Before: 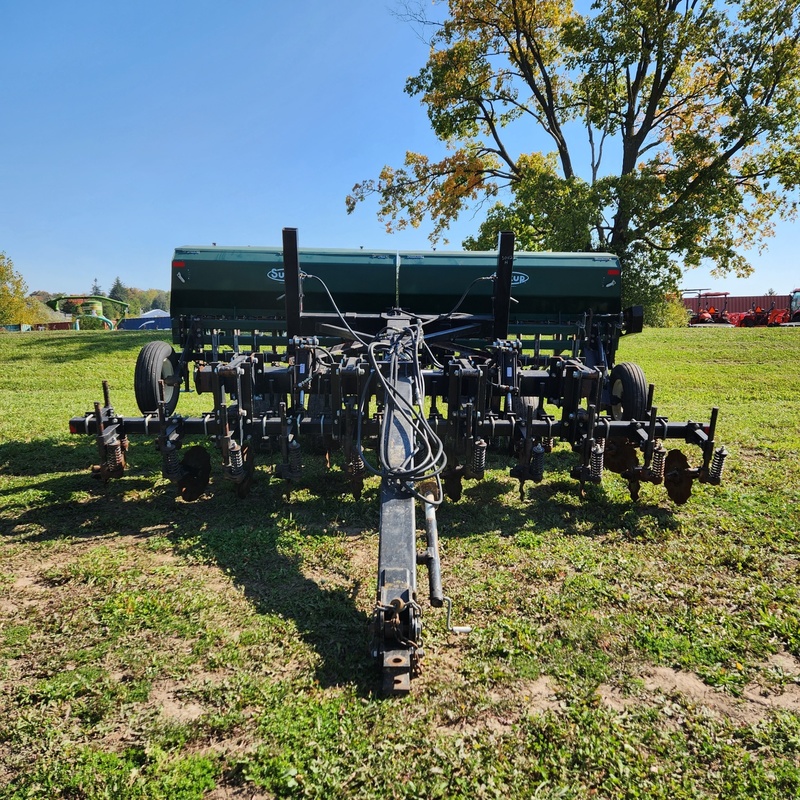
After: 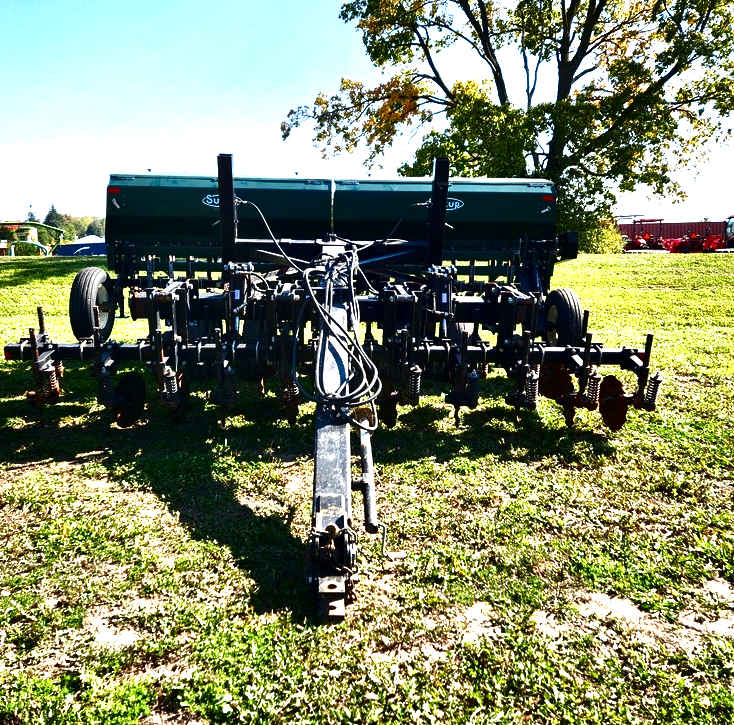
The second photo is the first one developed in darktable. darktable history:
contrast brightness saturation: brightness -0.525
exposure: black level correction 0, exposure 1.412 EV, compensate highlight preservation false
crop and rotate: left 8.214%, top 9.31%
